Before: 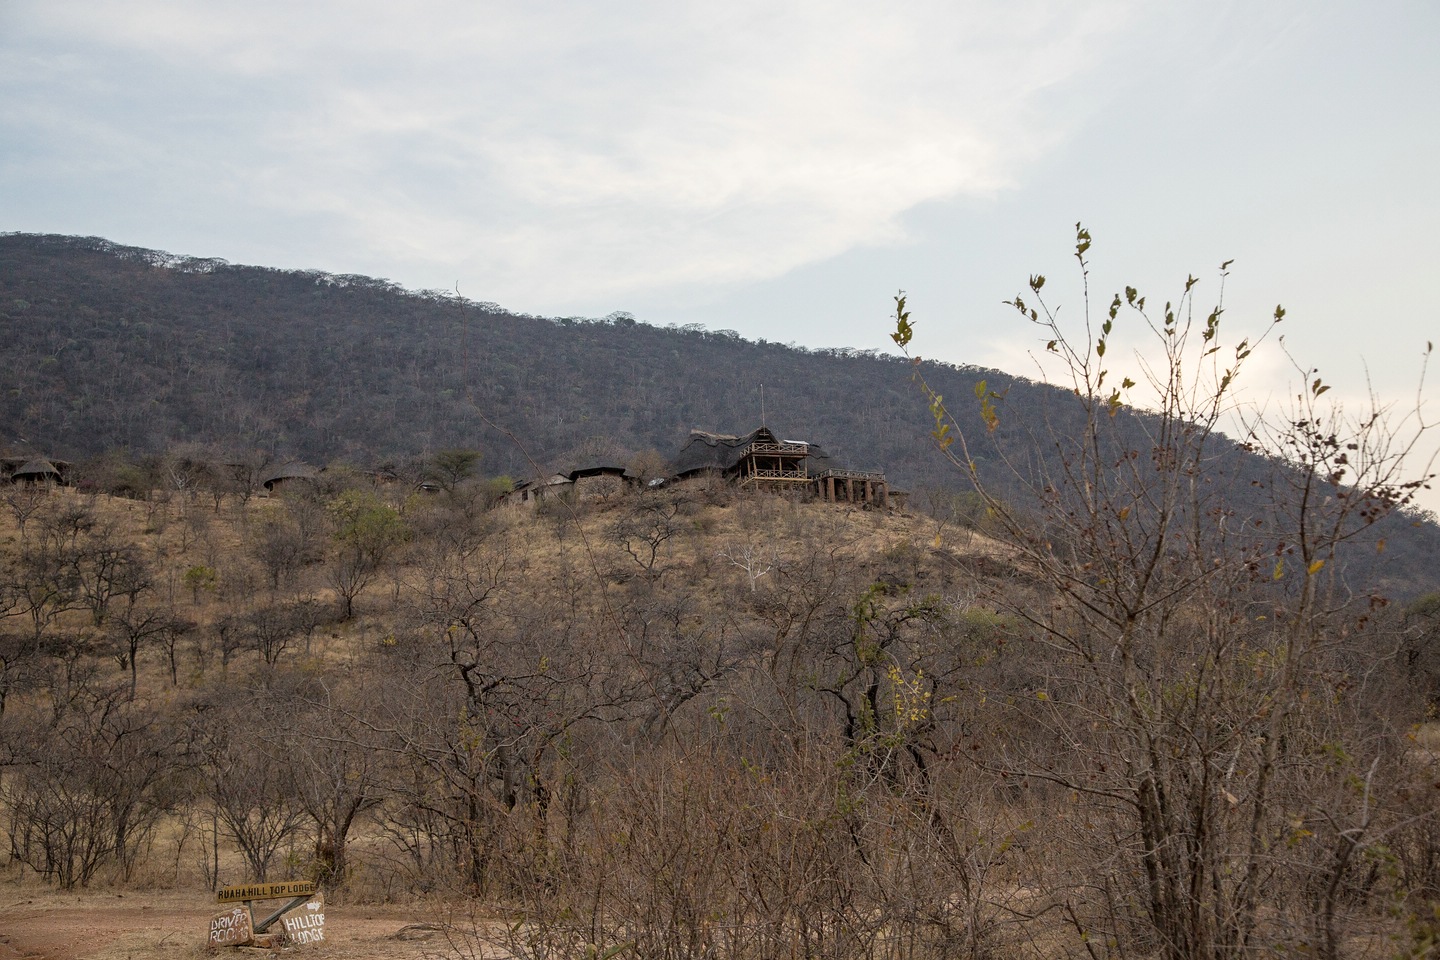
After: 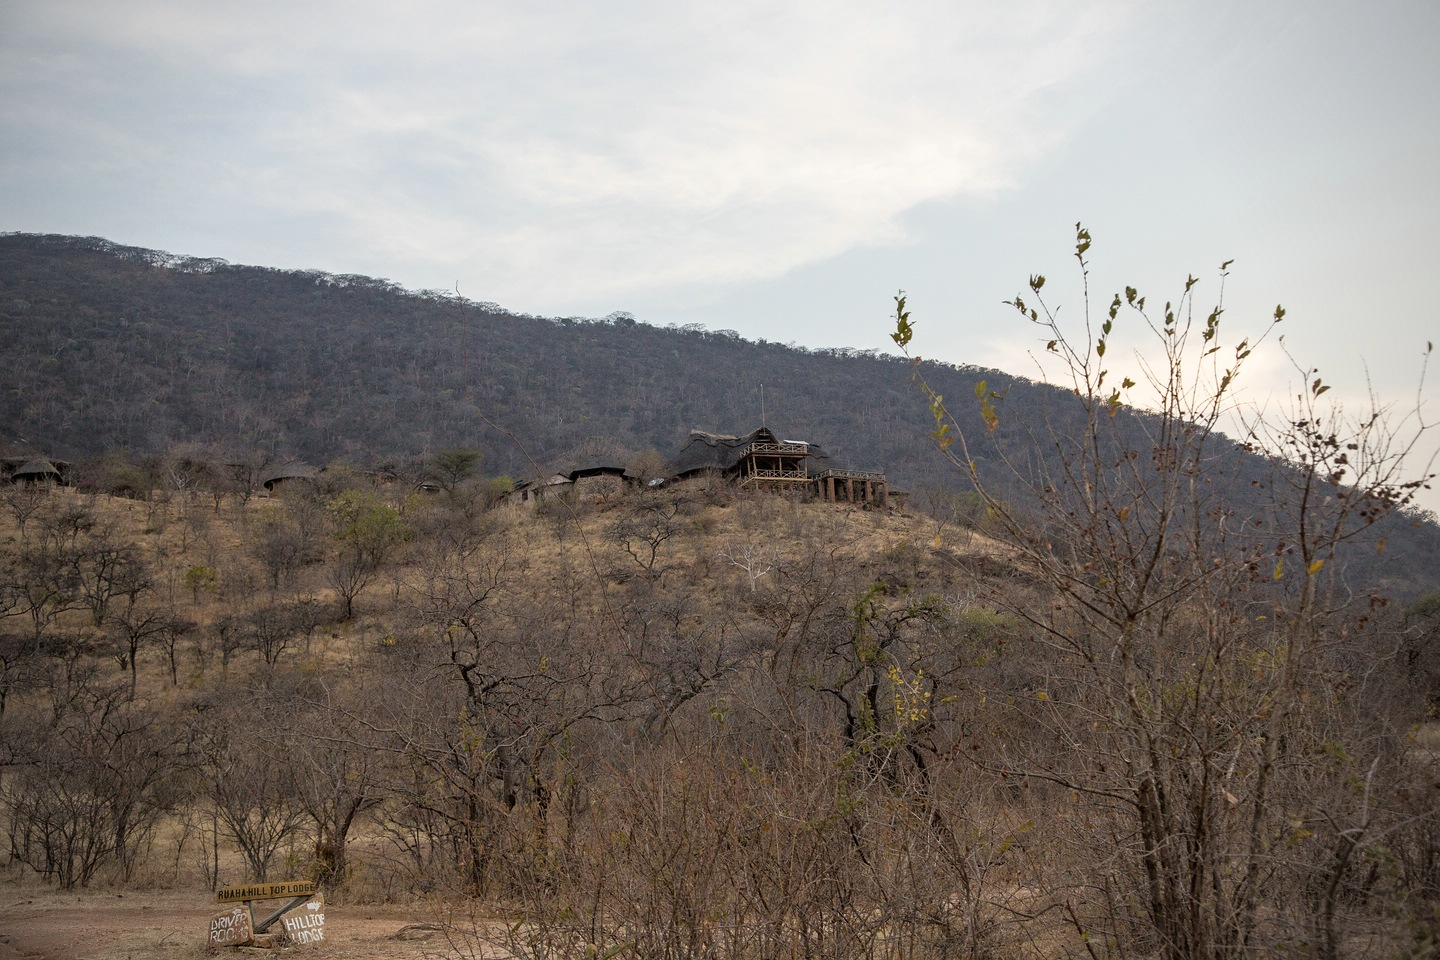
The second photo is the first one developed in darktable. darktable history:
vignetting: fall-off radius 60.57%, unbound false
